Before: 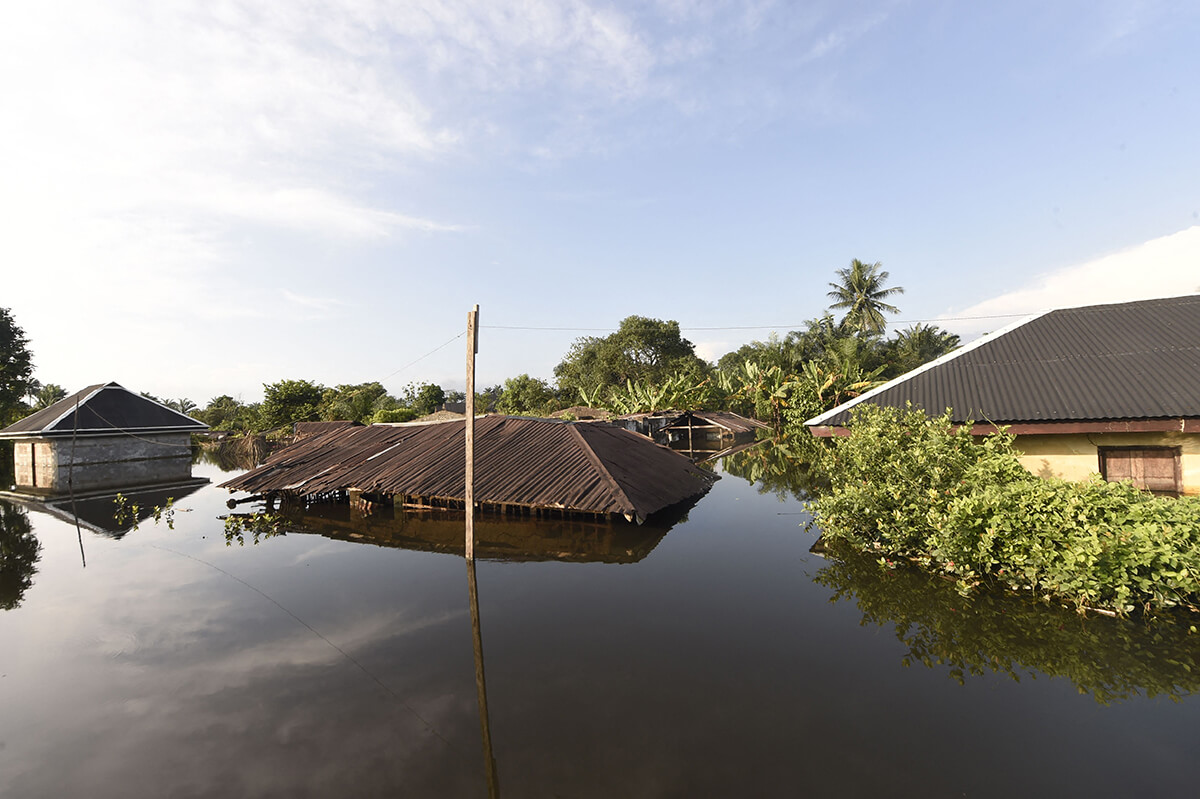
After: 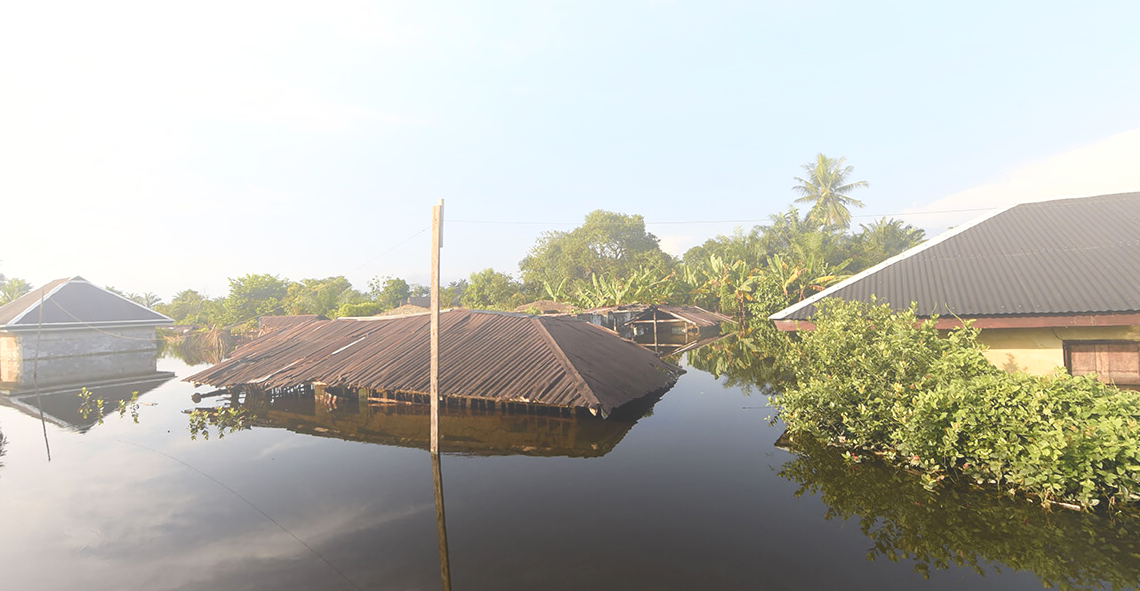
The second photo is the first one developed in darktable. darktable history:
bloom: size 38%, threshold 95%, strength 30%
crop and rotate: left 2.991%, top 13.302%, right 1.981%, bottom 12.636%
